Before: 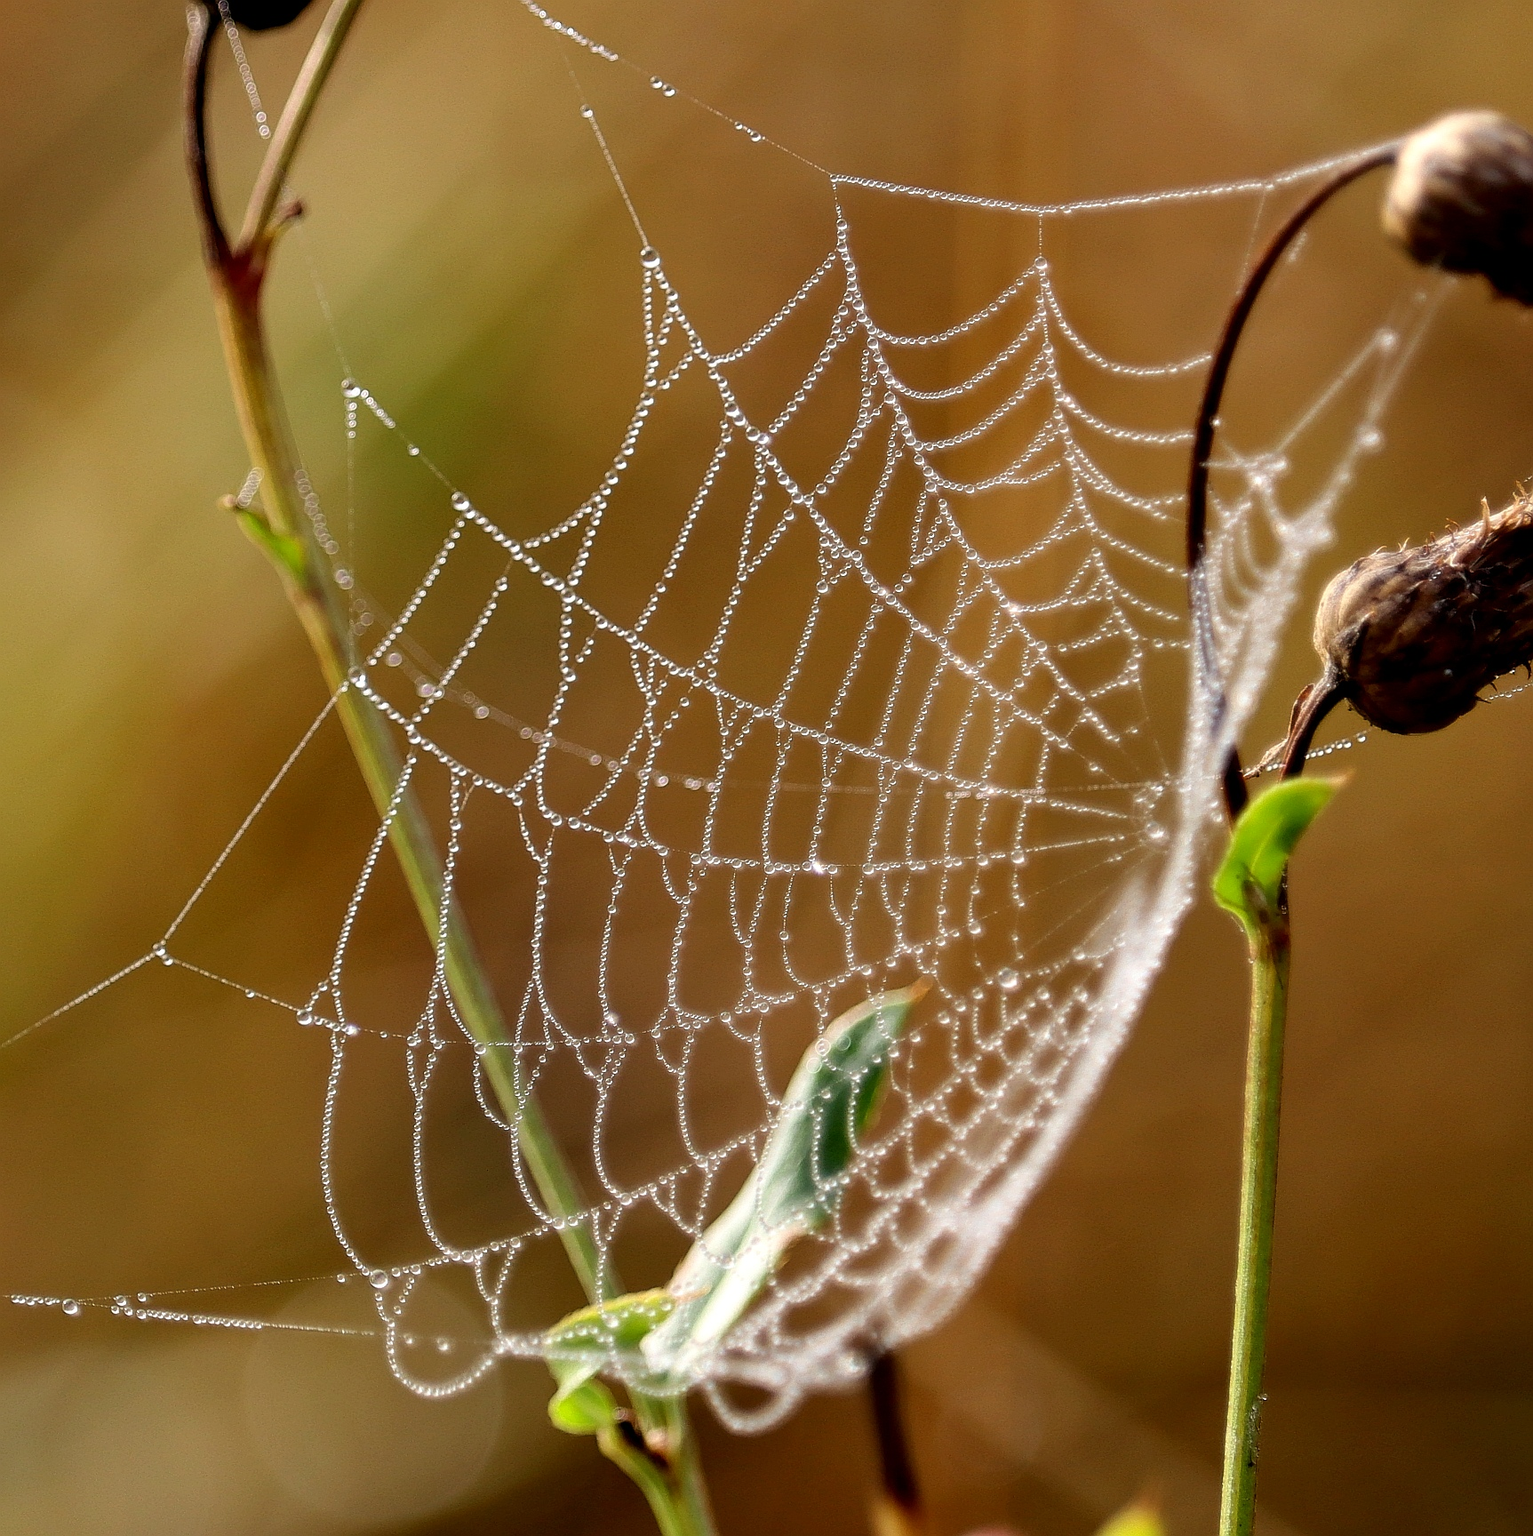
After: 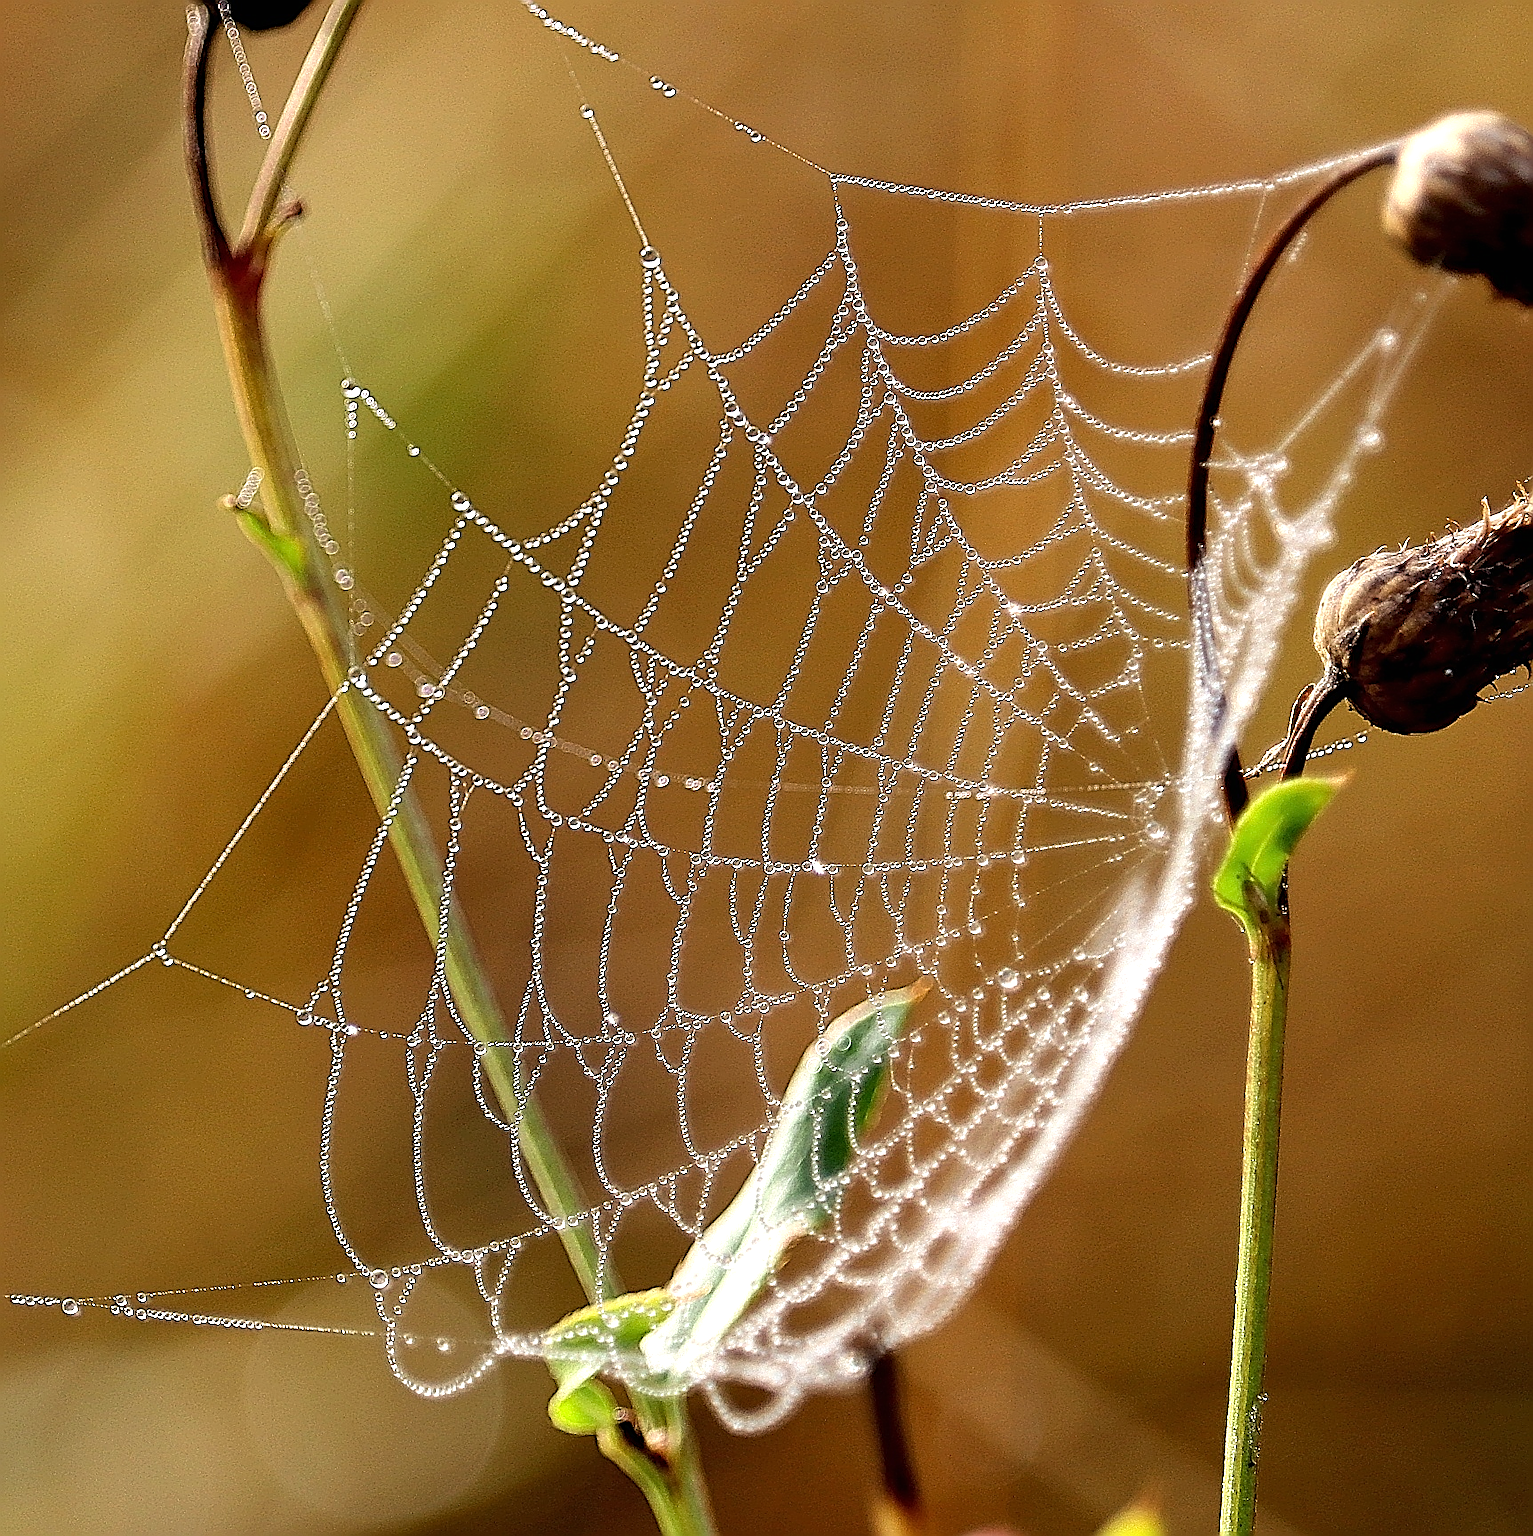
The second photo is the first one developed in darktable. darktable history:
exposure: black level correction 0, exposure 0.4 EV, compensate exposure bias true, compensate highlight preservation false
sharpen: amount 2
